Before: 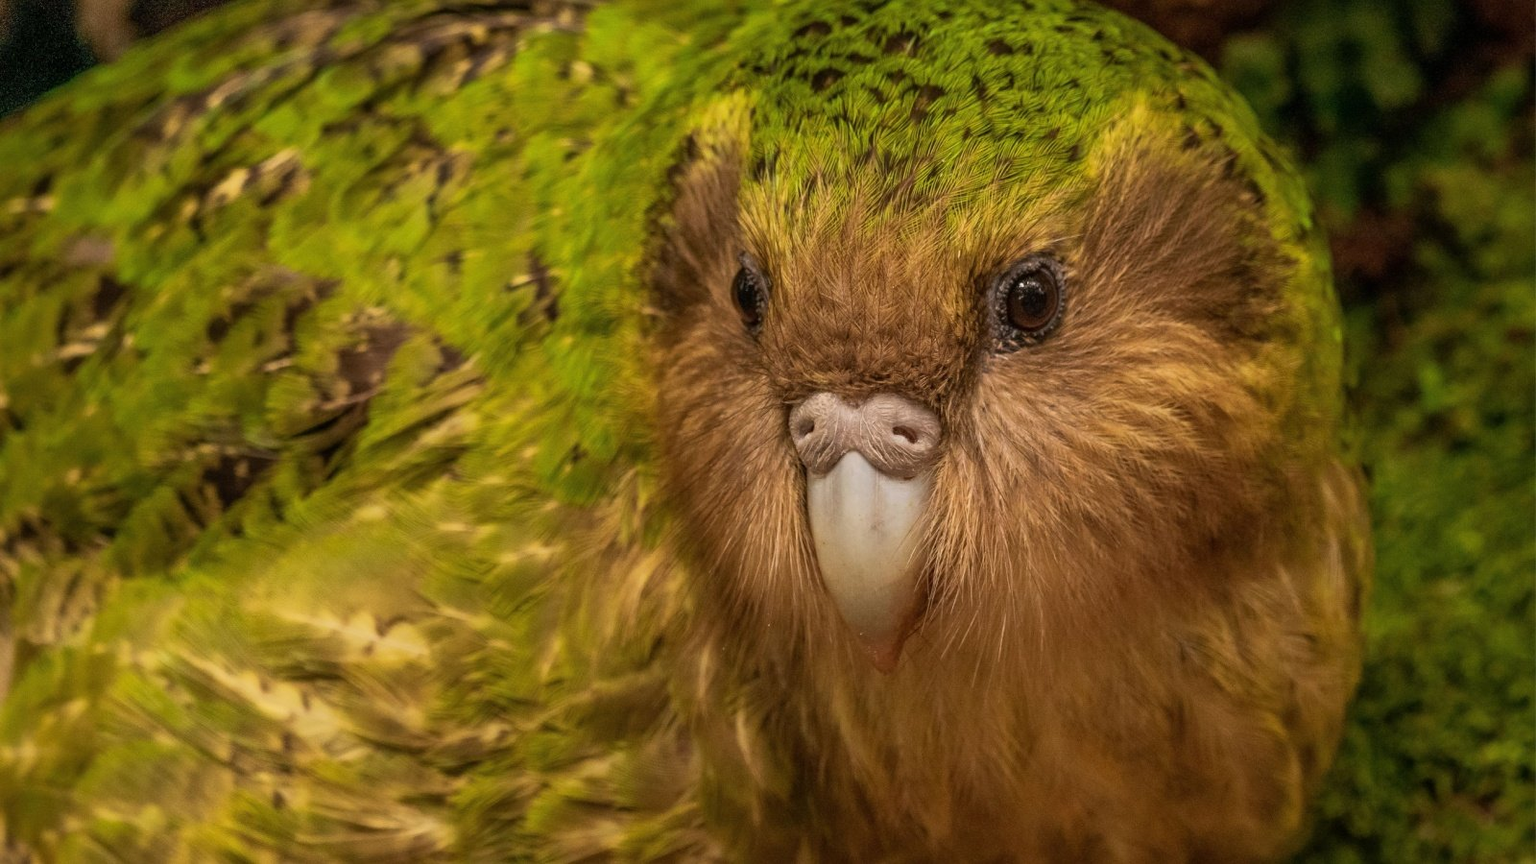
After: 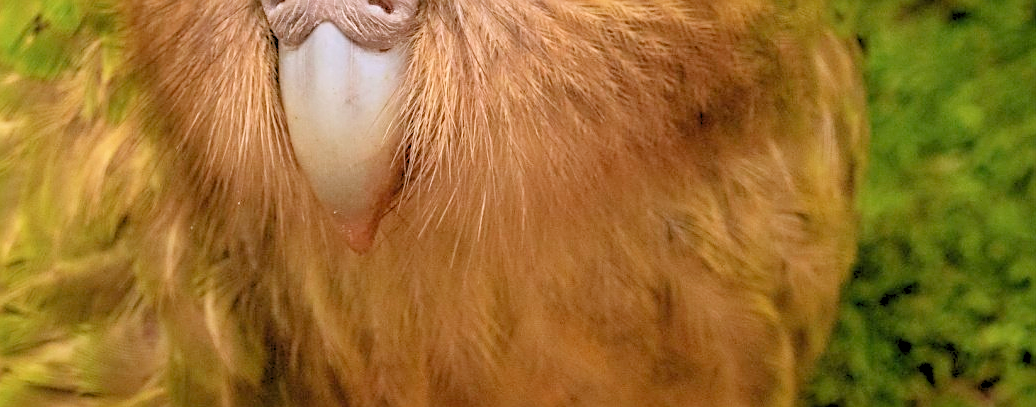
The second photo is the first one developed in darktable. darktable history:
levels: levels [0.072, 0.414, 0.976]
crop and rotate: left 35.249%, top 49.841%, bottom 4.839%
color calibration: illuminant as shot in camera, x 0.37, y 0.382, temperature 4316.98 K
sharpen: on, module defaults
